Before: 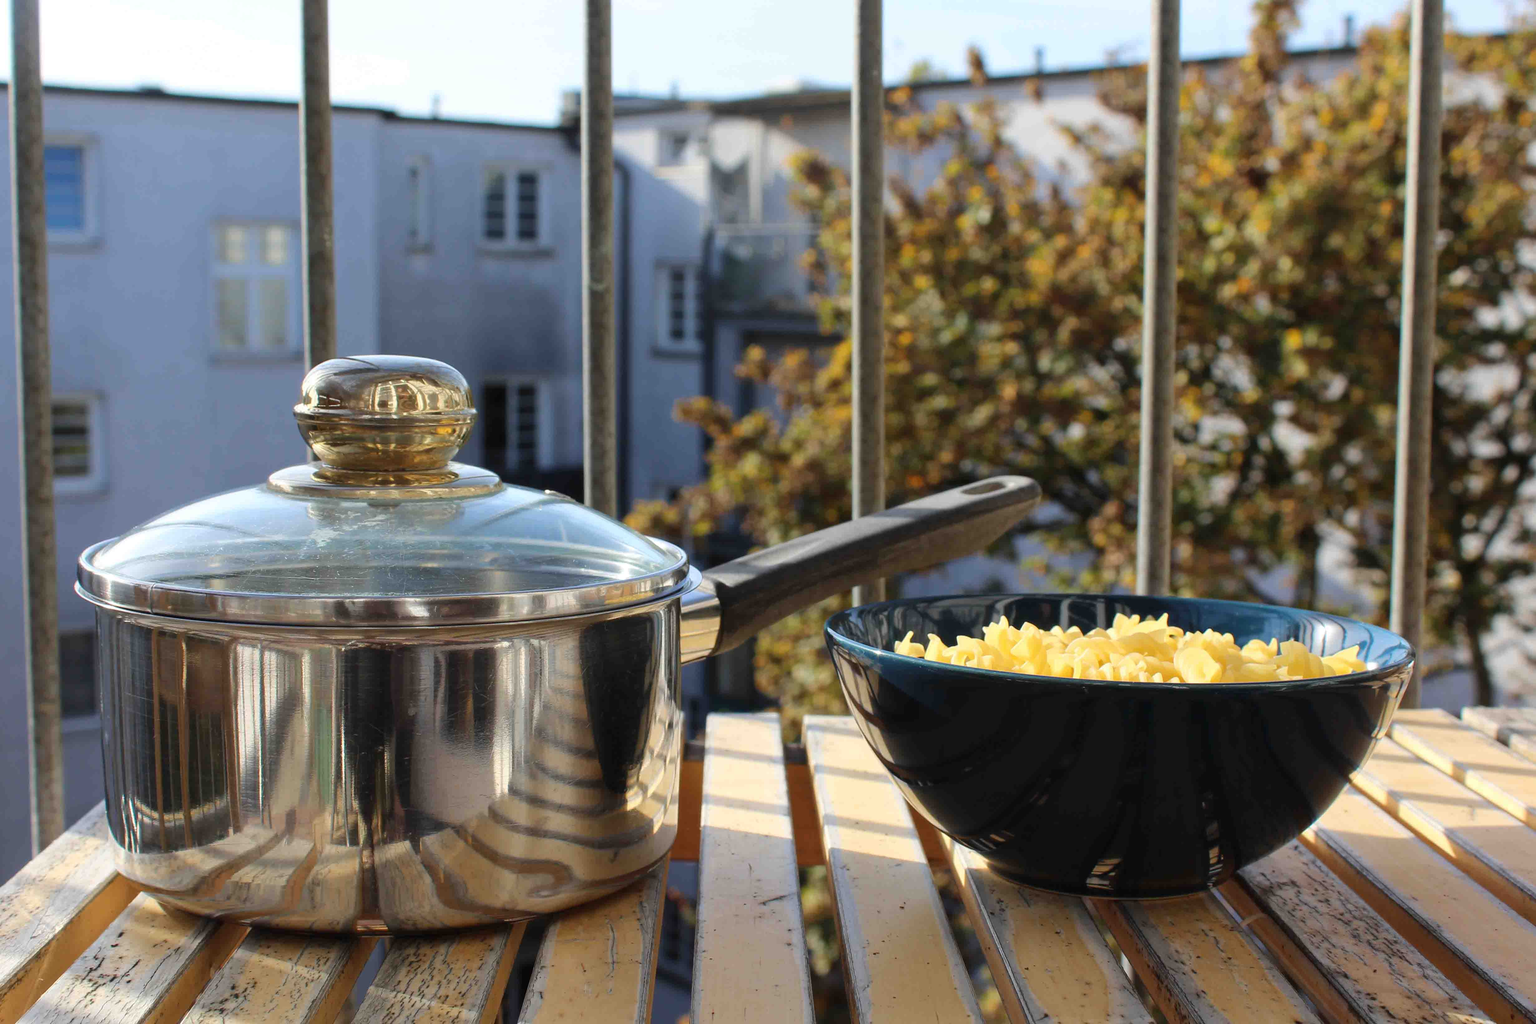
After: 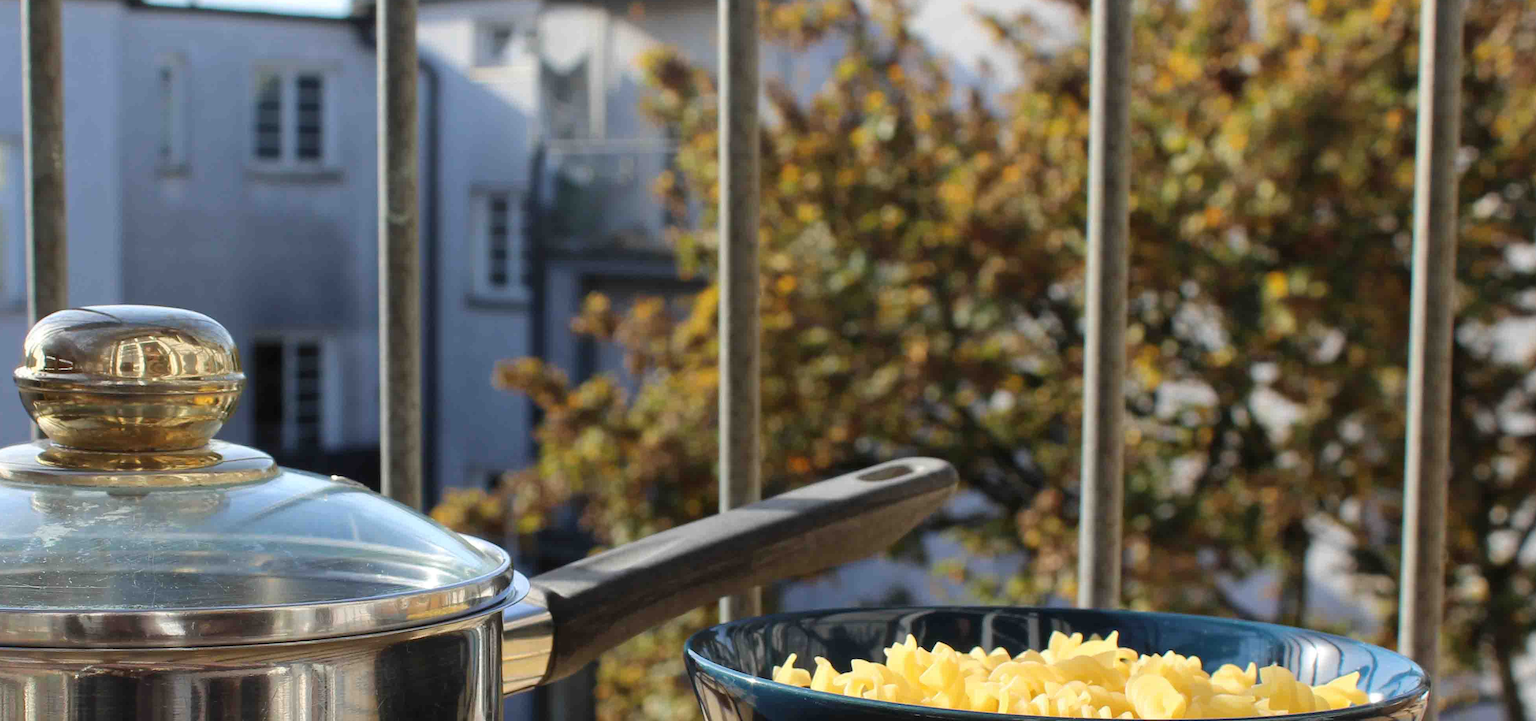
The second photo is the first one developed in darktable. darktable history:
crop: left 18.418%, top 11.102%, right 2.383%, bottom 33.094%
